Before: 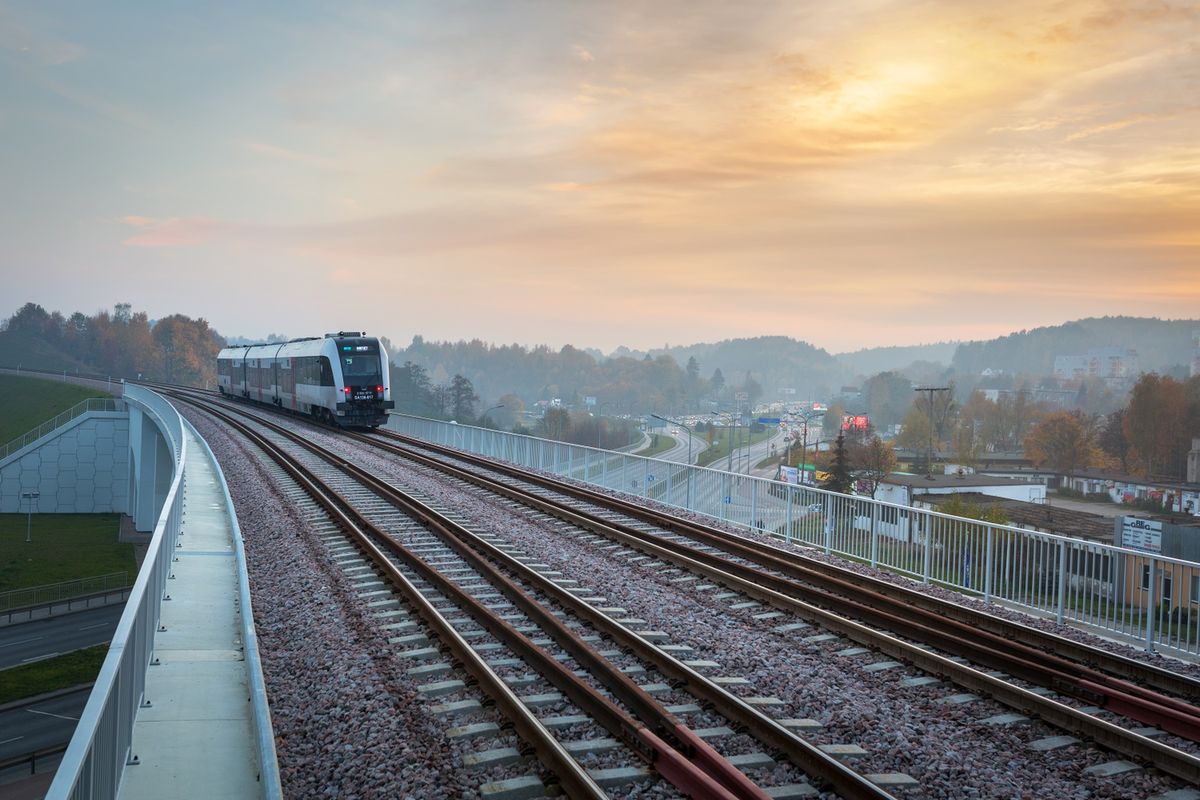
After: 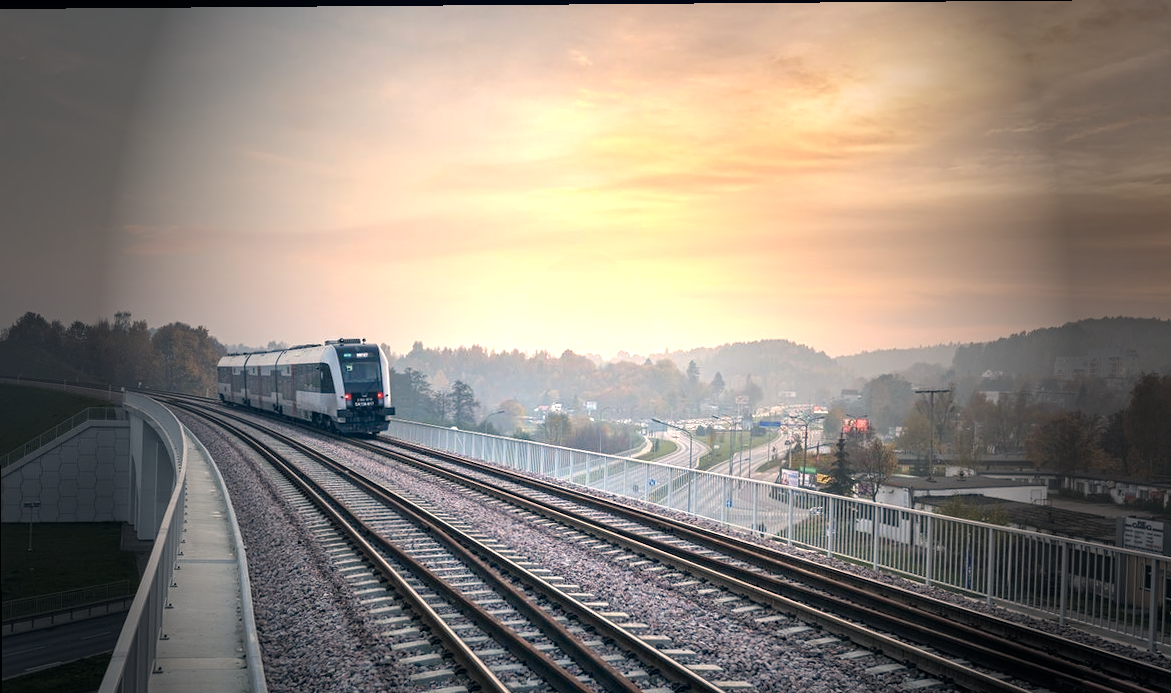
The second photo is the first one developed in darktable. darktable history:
crop and rotate: angle 0.456°, left 0.217%, right 2.649%, bottom 14.332%
contrast equalizer: octaves 7, y [[0.502, 0.505, 0.512, 0.529, 0.564, 0.588], [0.5 ×6], [0.502, 0.505, 0.512, 0.529, 0.564, 0.588], [0, 0.001, 0.001, 0.004, 0.008, 0.011], [0, 0.001, 0.001, 0.004, 0.008, 0.011]]
exposure: black level correction 0, exposure 0.954 EV, compensate exposure bias true, compensate highlight preservation false
color correction: highlights a* 10.27, highlights b* 14.54, shadows a* -9.76, shadows b* -14.85
vignetting: fall-off start 16.23%, fall-off radius 98.96%, brightness -0.862, width/height ratio 0.723, unbound false
